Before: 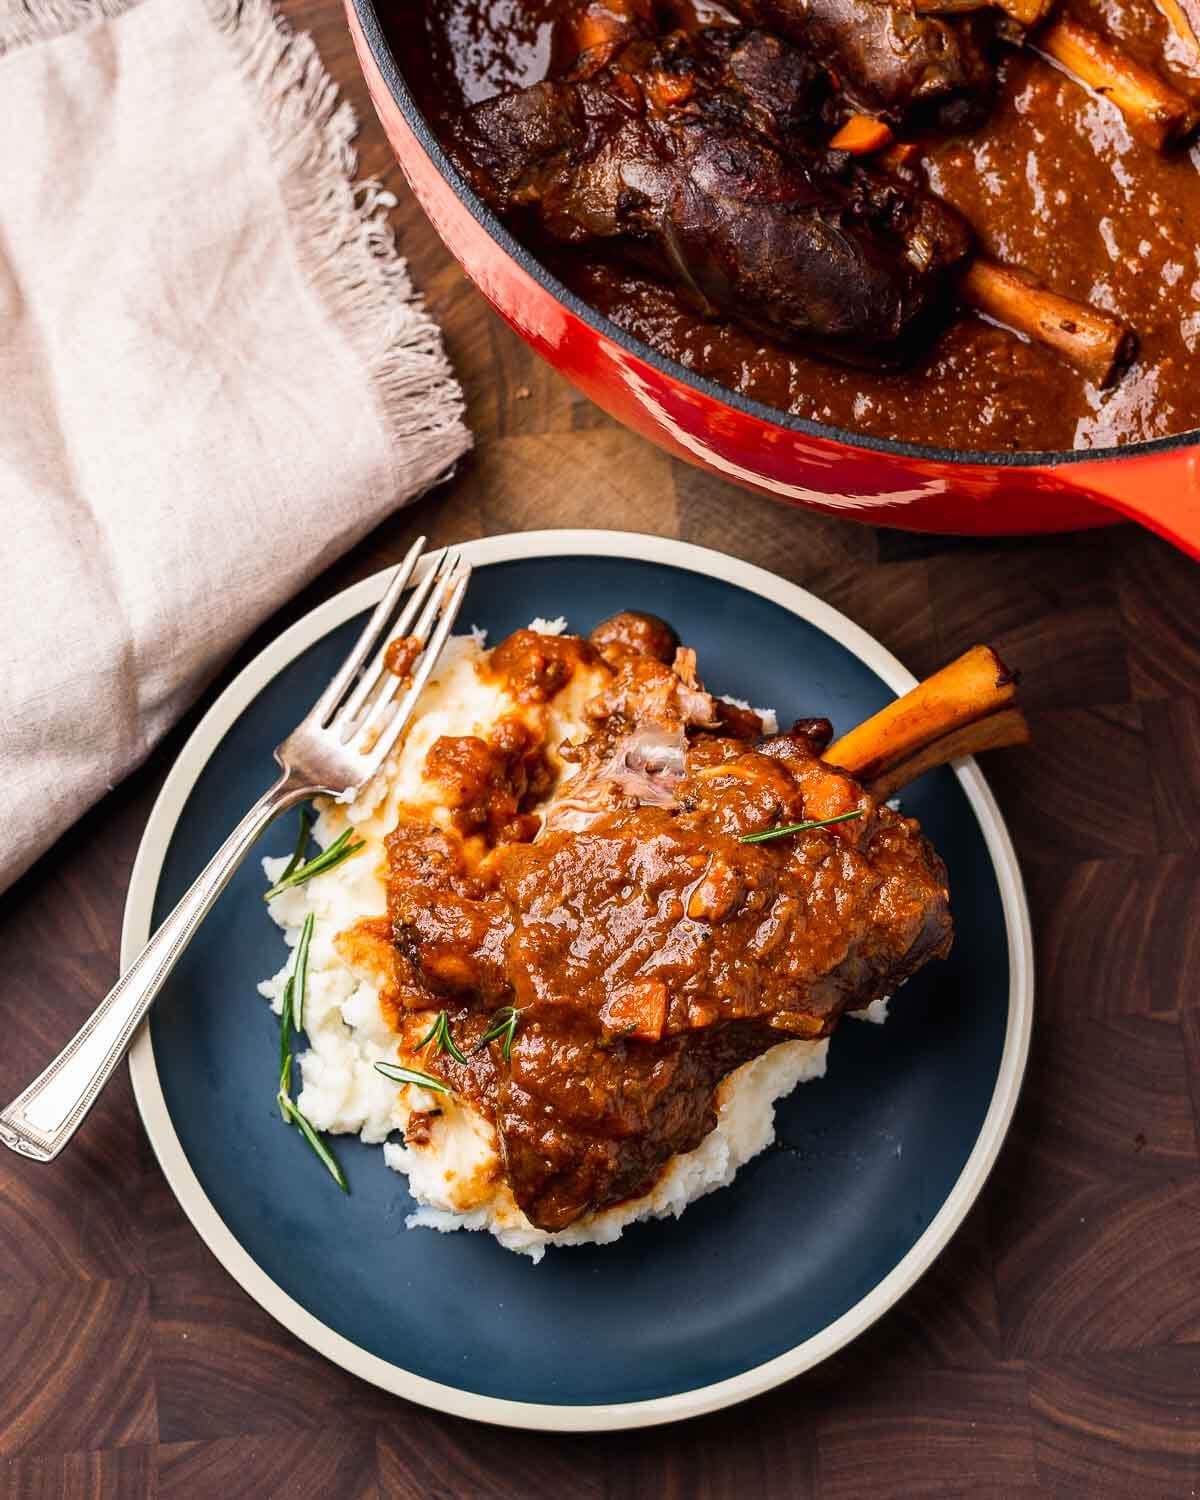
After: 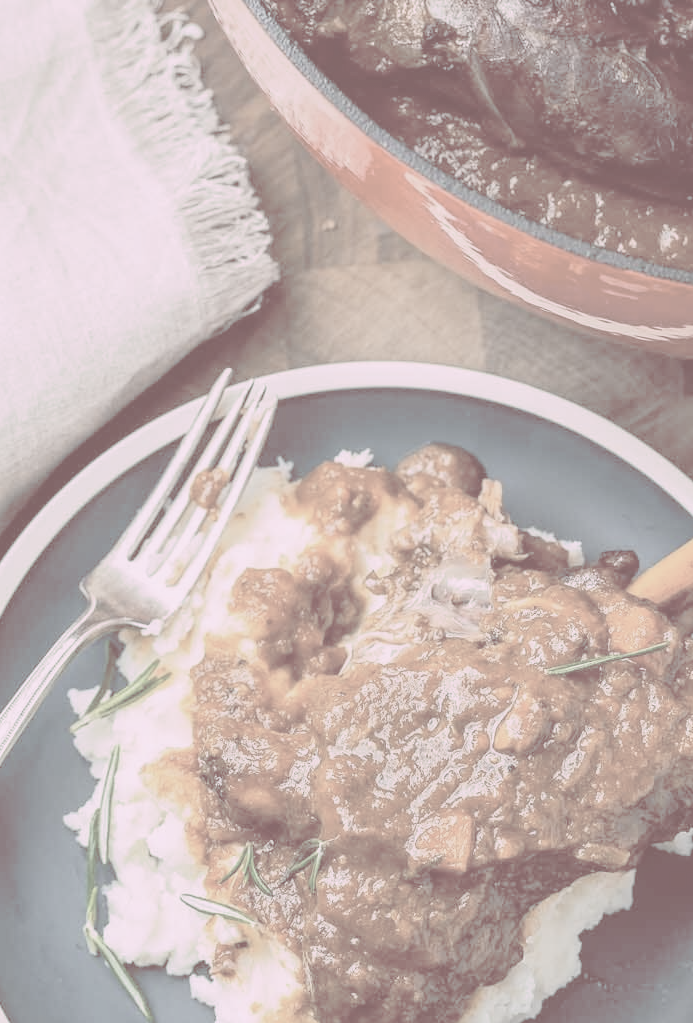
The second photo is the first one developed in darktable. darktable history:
split-toning: highlights › hue 298.8°, highlights › saturation 0.73, compress 41.76%
bloom: size 13.65%, threshold 98.39%, strength 4.82%
crop: left 16.202%, top 11.208%, right 26.045%, bottom 20.557%
local contrast: highlights 100%, shadows 100%, detail 120%, midtone range 0.2
contrast brightness saturation: contrast -0.32, brightness 0.75, saturation -0.78
tone equalizer: -7 EV 0.18 EV, -6 EV 0.12 EV, -5 EV 0.08 EV, -4 EV 0.04 EV, -2 EV -0.02 EV, -1 EV -0.04 EV, +0 EV -0.06 EV, luminance estimator HSV value / RGB max
